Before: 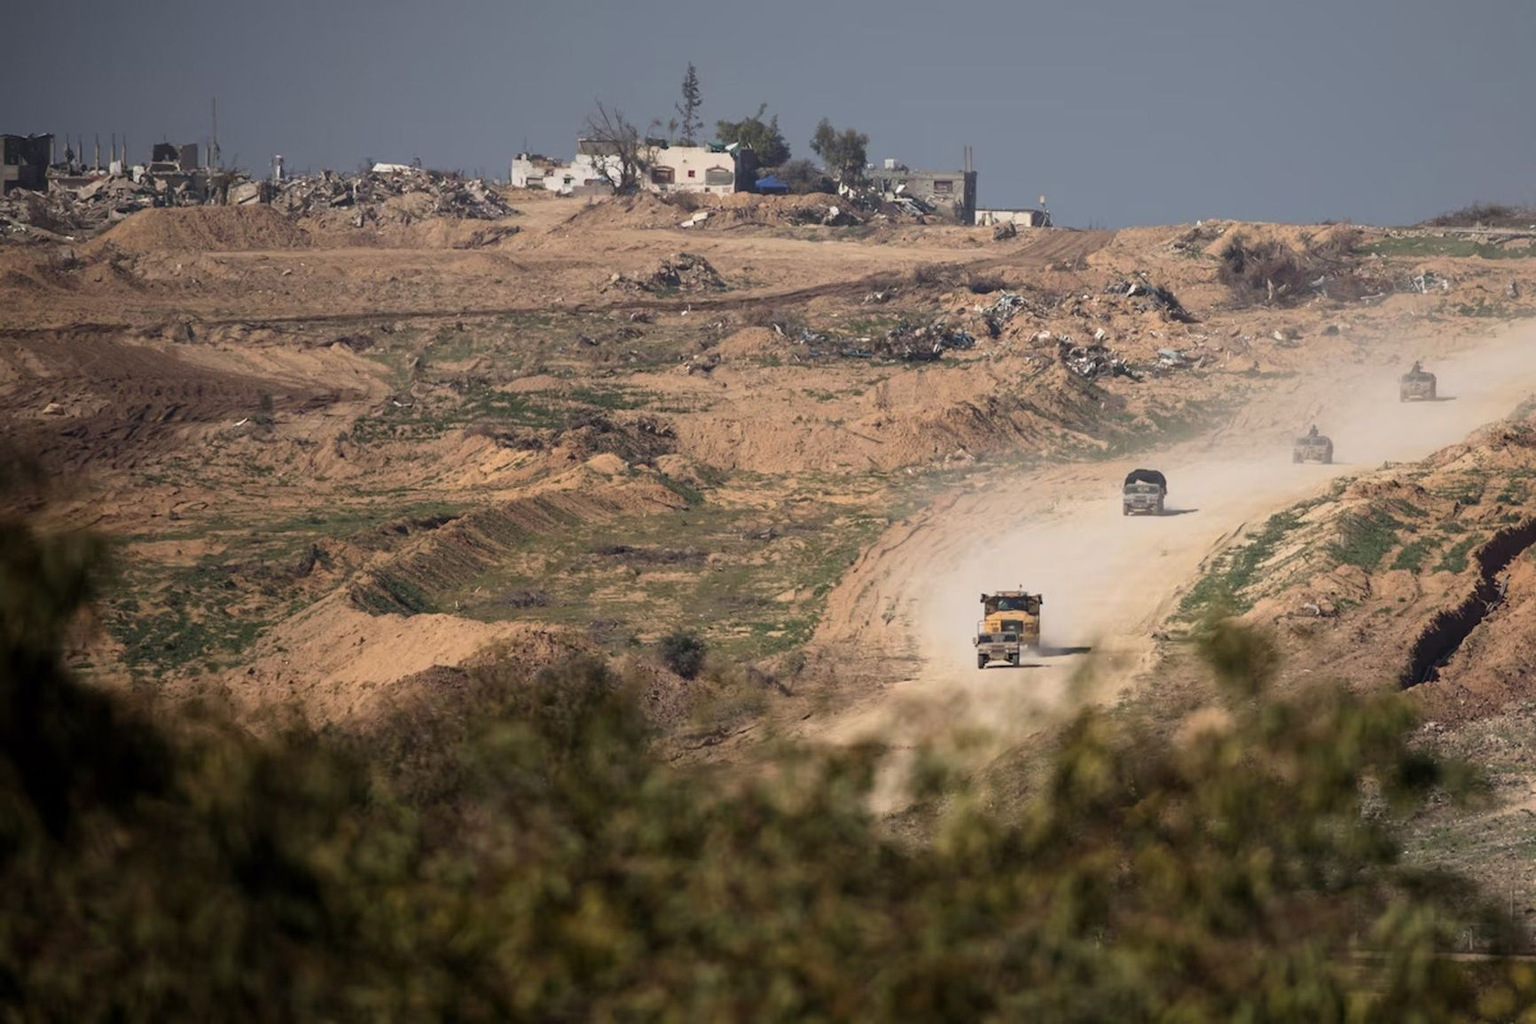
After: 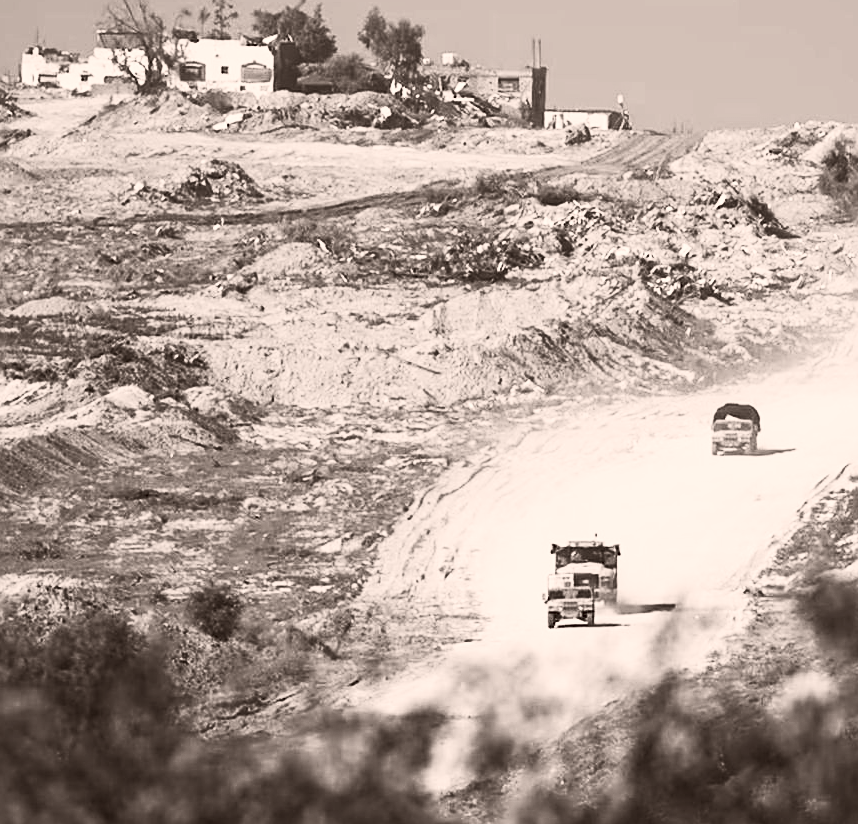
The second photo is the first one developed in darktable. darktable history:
crop: left 32.075%, top 10.976%, right 18.355%, bottom 17.596%
sharpen: on, module defaults
contrast brightness saturation: contrast 0.53, brightness 0.47, saturation -1
color correction: highlights a* 6.27, highlights b* 8.19, shadows a* 5.94, shadows b* 7.23, saturation 0.9
